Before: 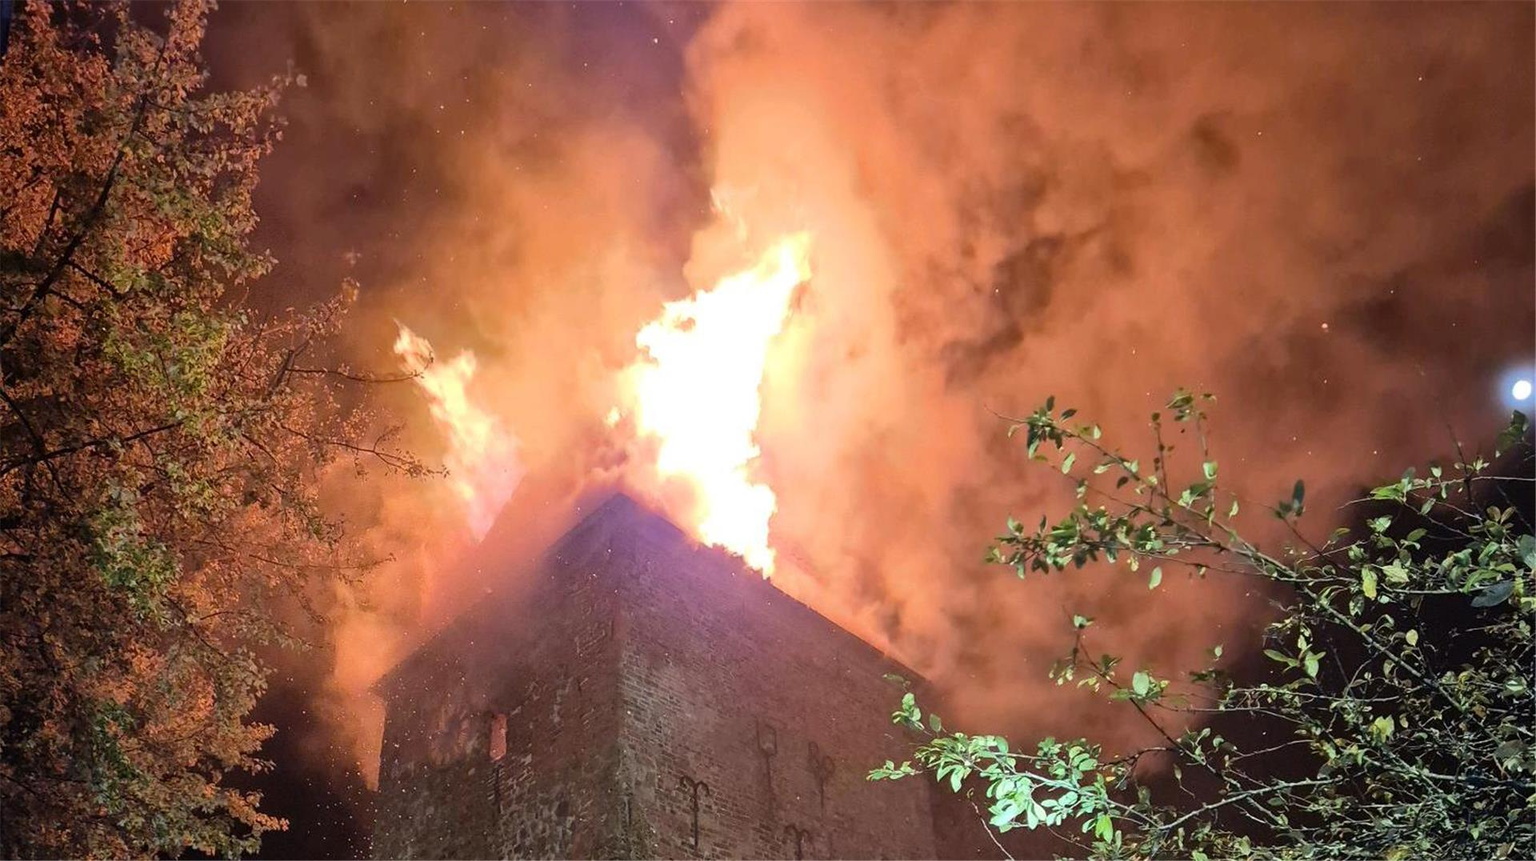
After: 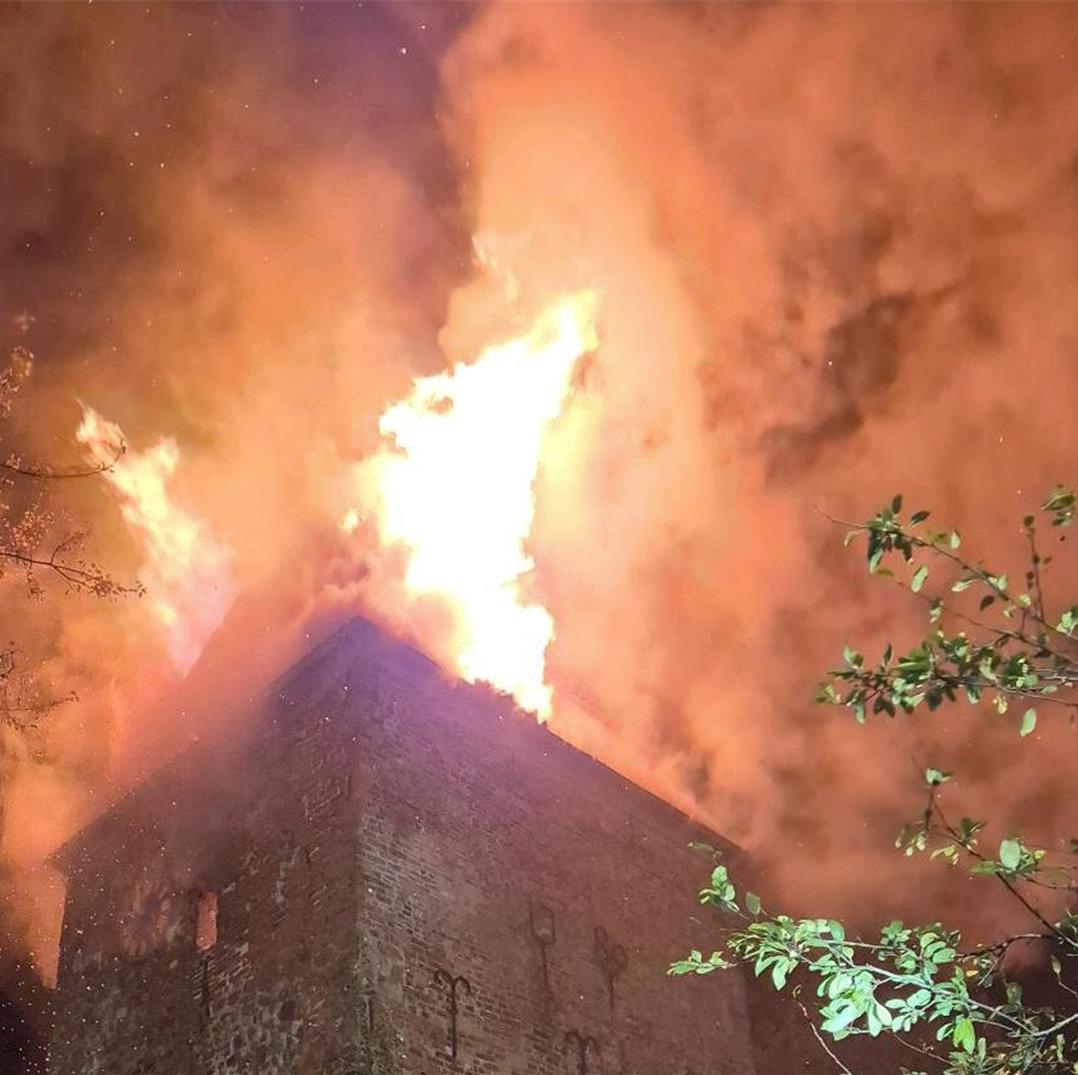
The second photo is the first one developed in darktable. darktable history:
crop: left 21.707%, right 22.125%, bottom 0%
shadows and highlights: radius 125.9, shadows 21.15, highlights -23.04, low approximation 0.01
